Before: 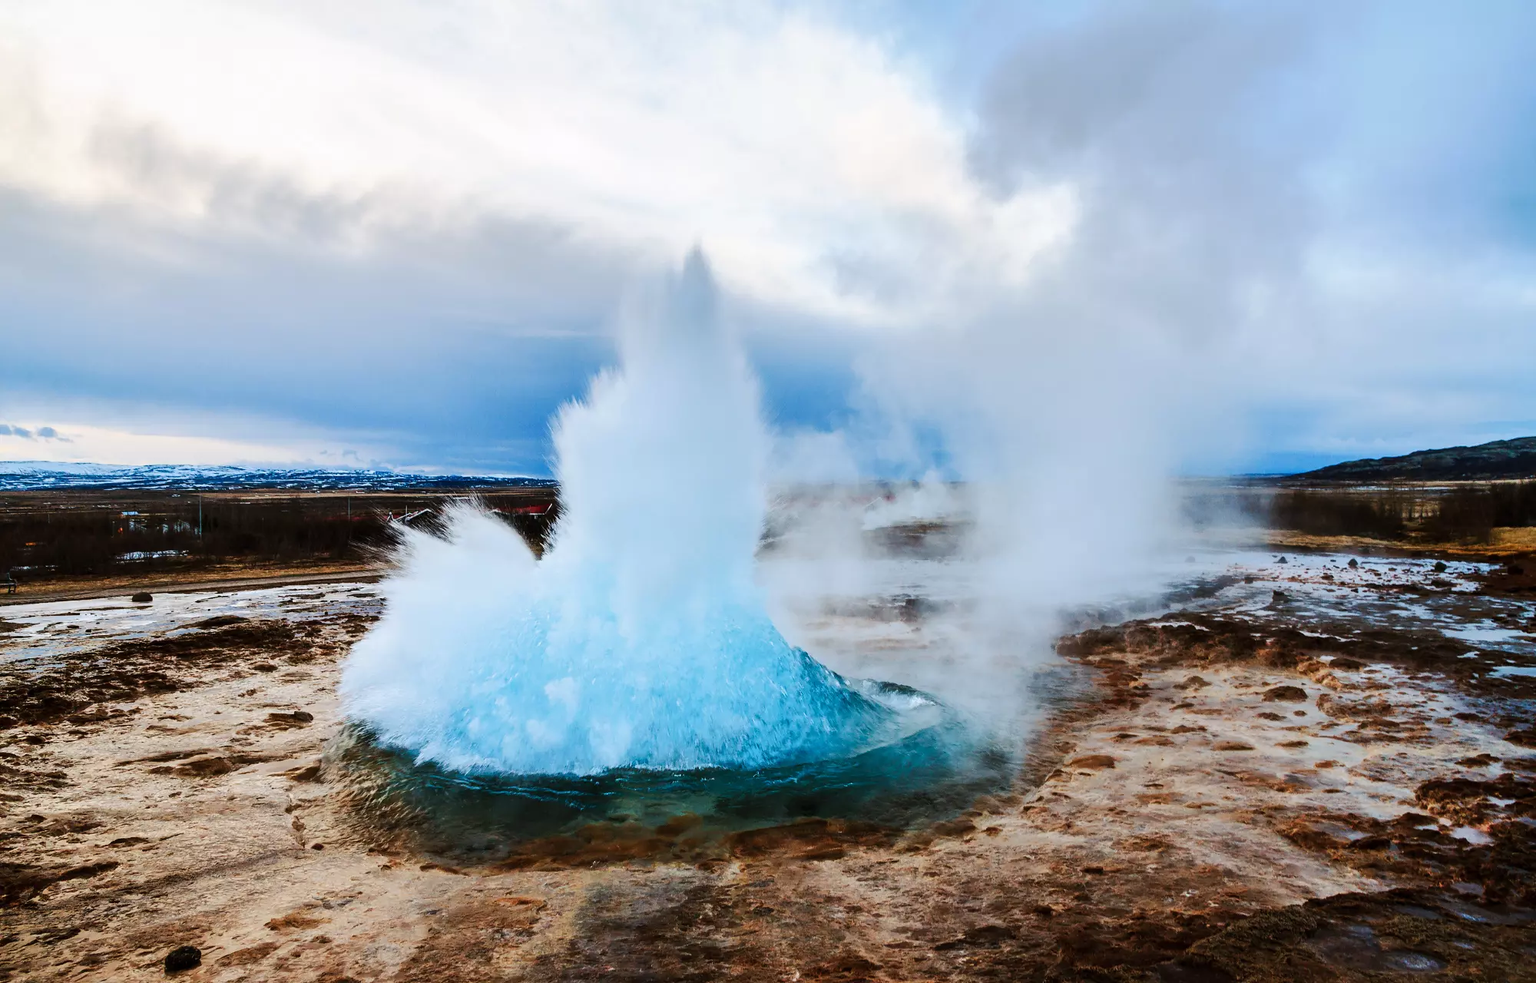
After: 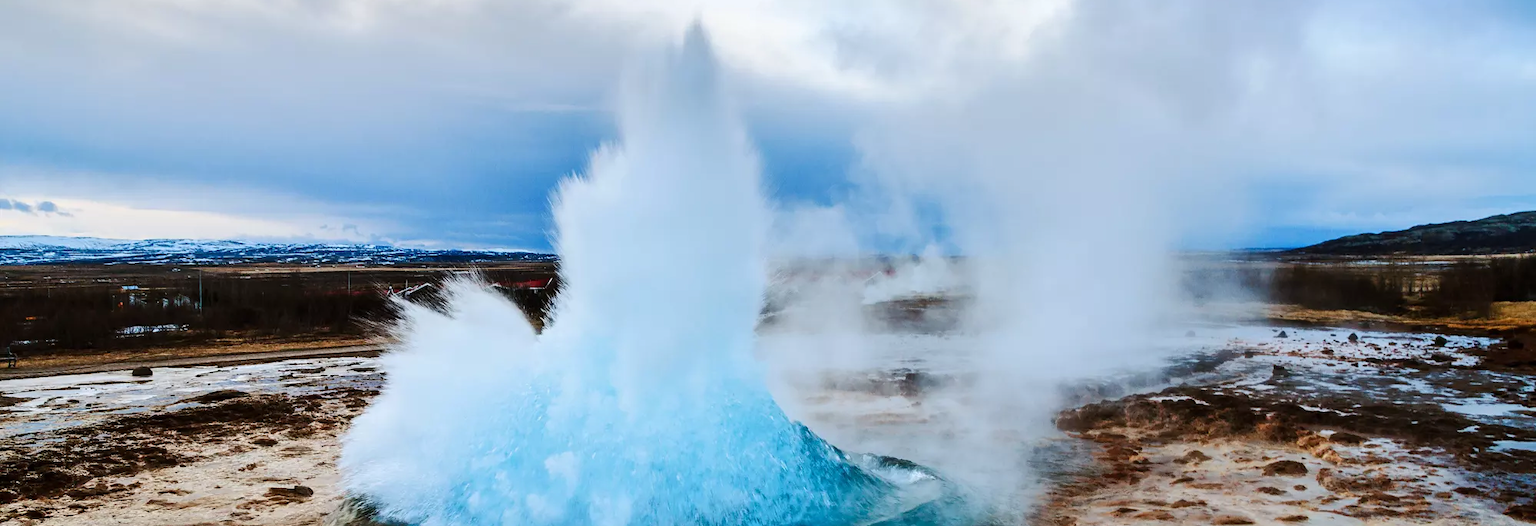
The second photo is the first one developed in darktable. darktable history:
white balance: red 0.986, blue 1.01
crop and rotate: top 23.043%, bottom 23.437%
